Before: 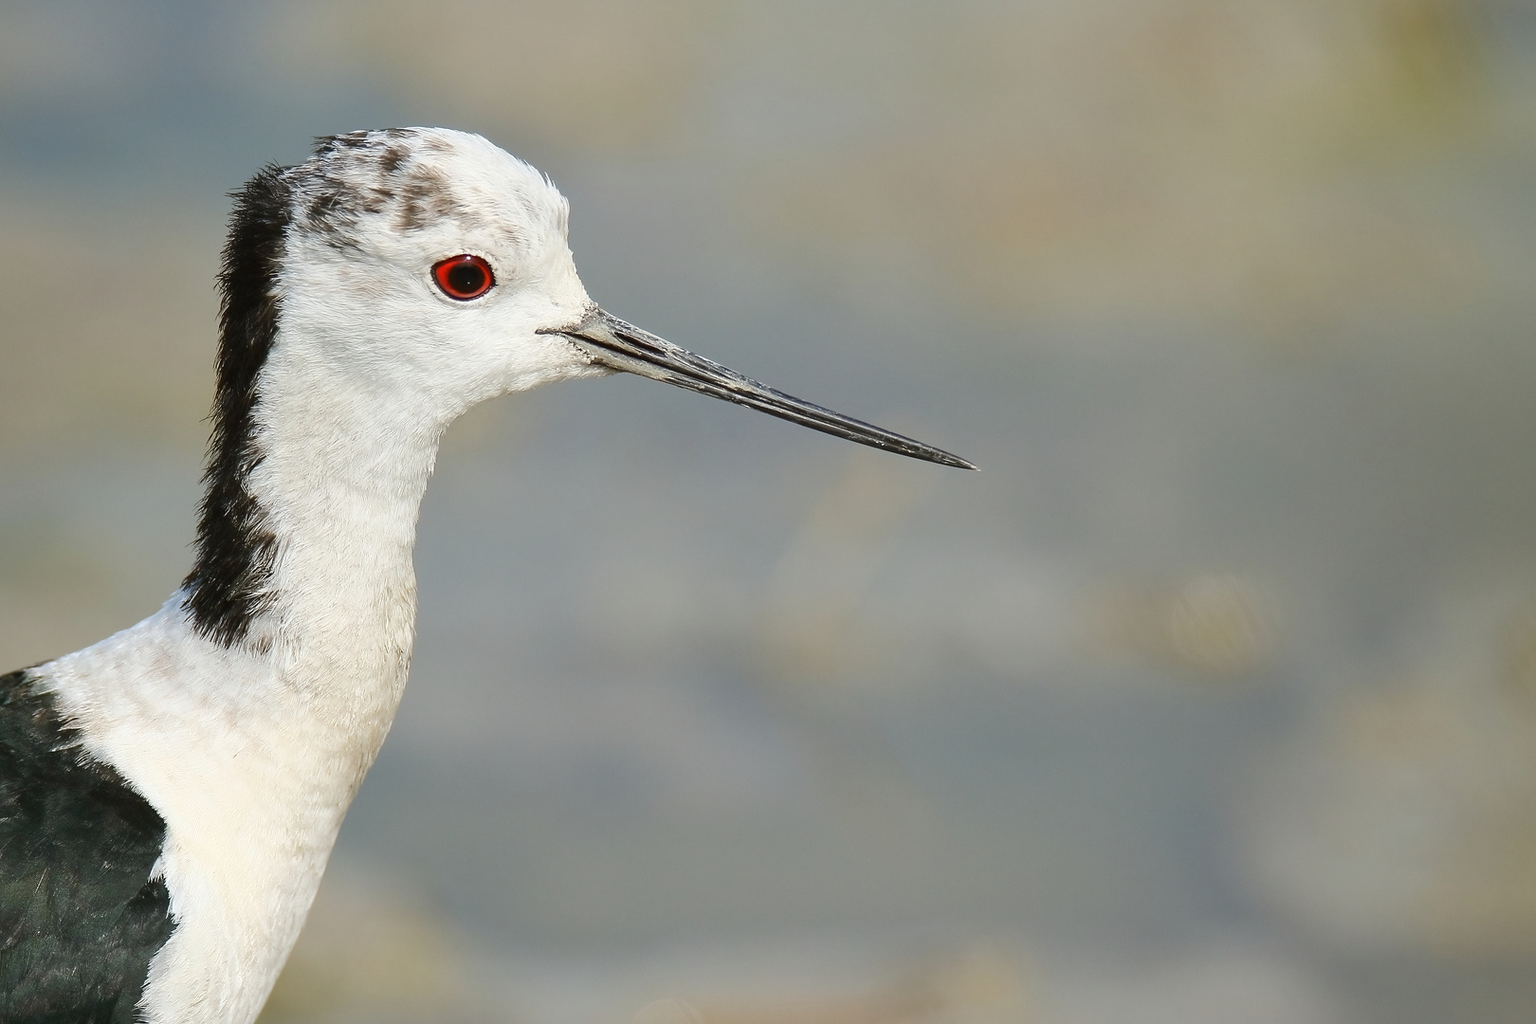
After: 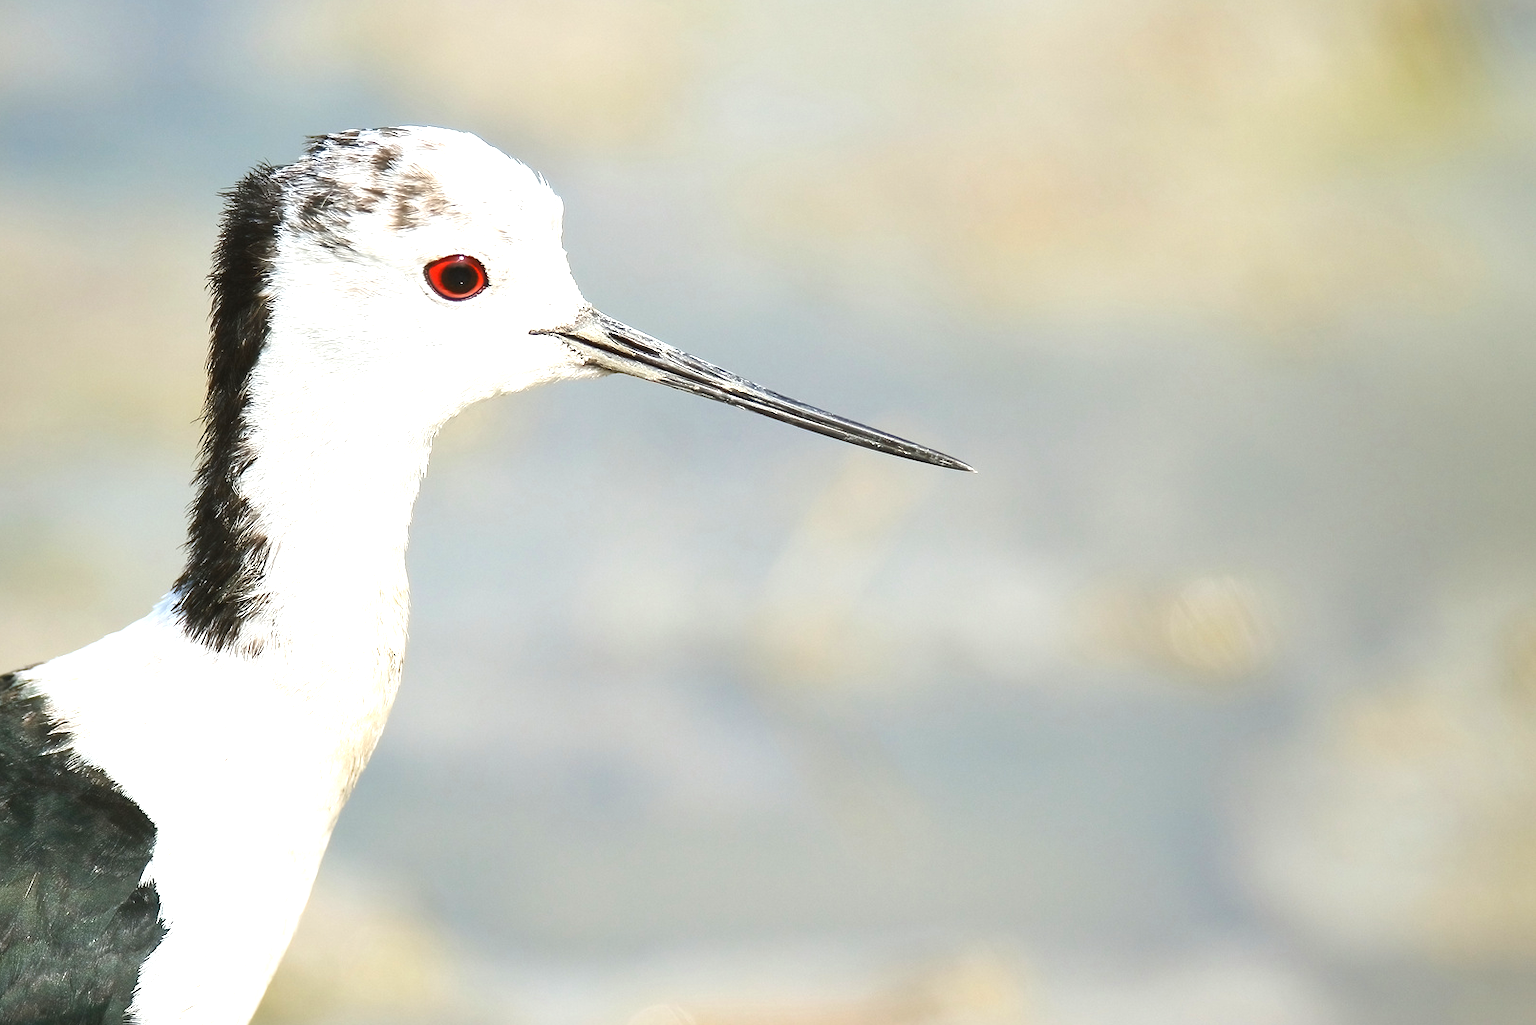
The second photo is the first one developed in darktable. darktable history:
exposure: black level correction 0, exposure 1.099 EV, compensate highlight preservation false
crop and rotate: left 0.718%, top 0.294%, bottom 0.246%
